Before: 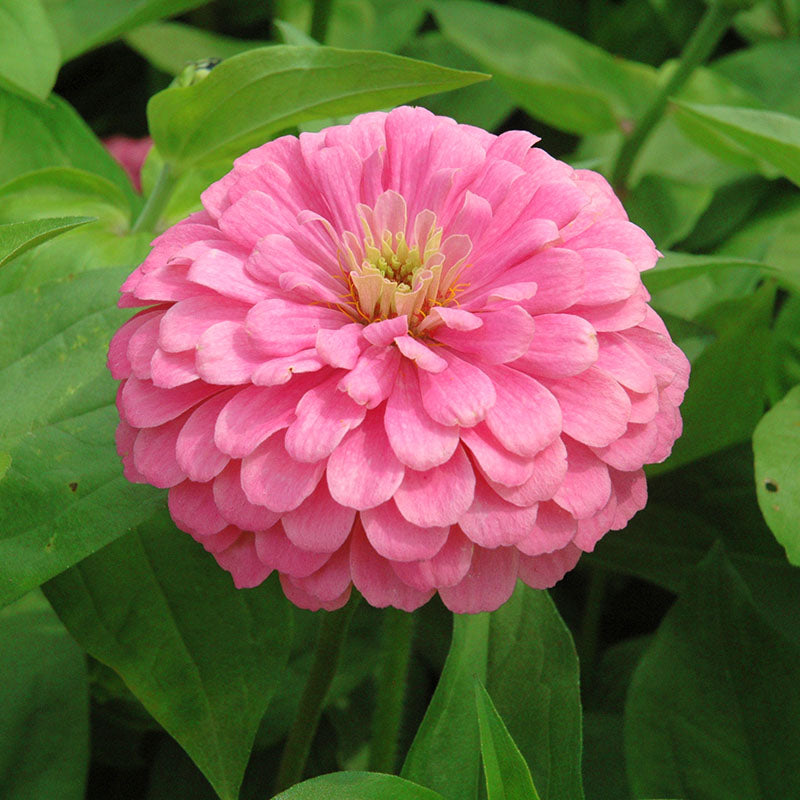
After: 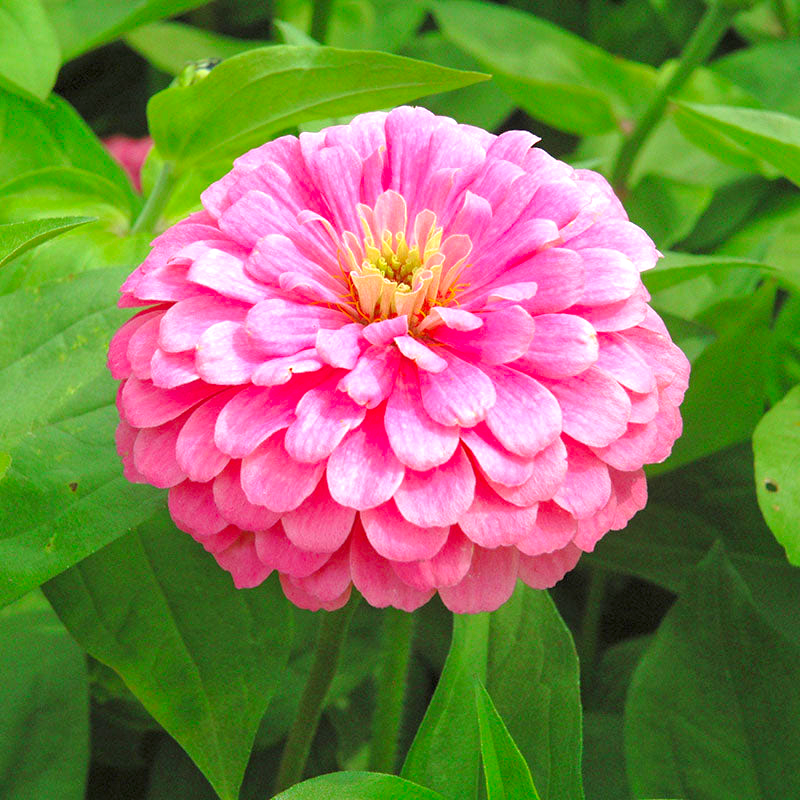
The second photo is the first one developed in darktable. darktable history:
exposure: black level correction 0, exposure 1.2 EV, compensate highlight preservation false
tone equalizer: -8 EV 0.25 EV, -7 EV 0.417 EV, -6 EV 0.417 EV, -5 EV 0.25 EV, -3 EV -0.25 EV, -2 EV -0.417 EV, -1 EV -0.417 EV, +0 EV -0.25 EV, edges refinement/feathering 500, mask exposure compensation -1.57 EV, preserve details guided filter
vibrance: vibrance 67%
